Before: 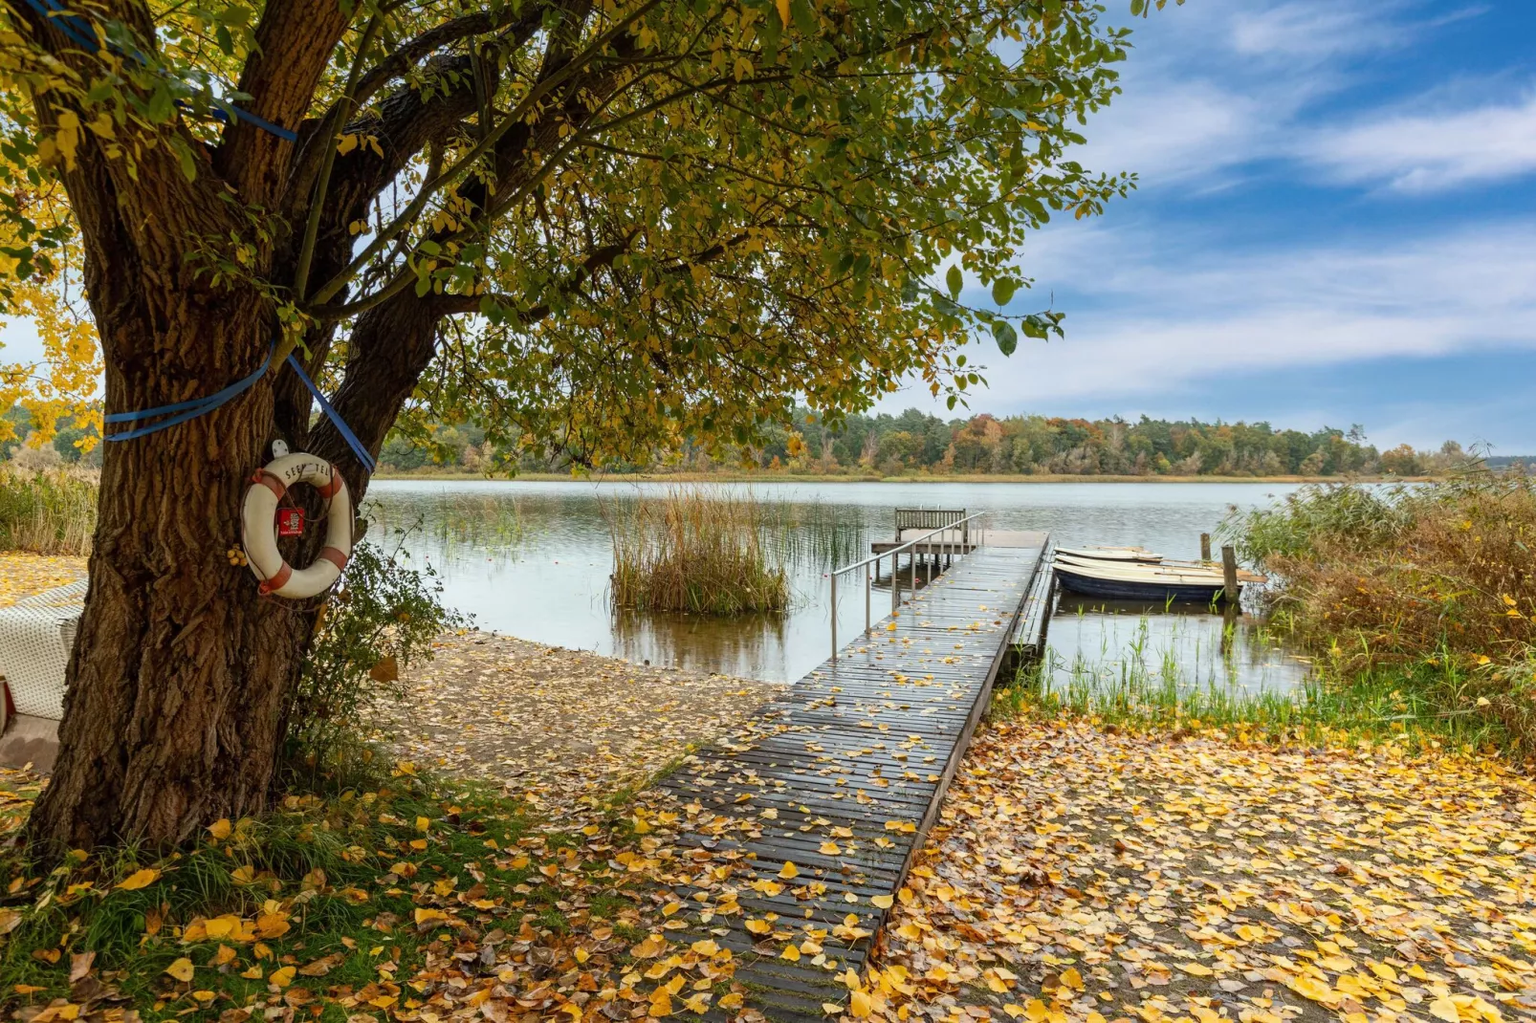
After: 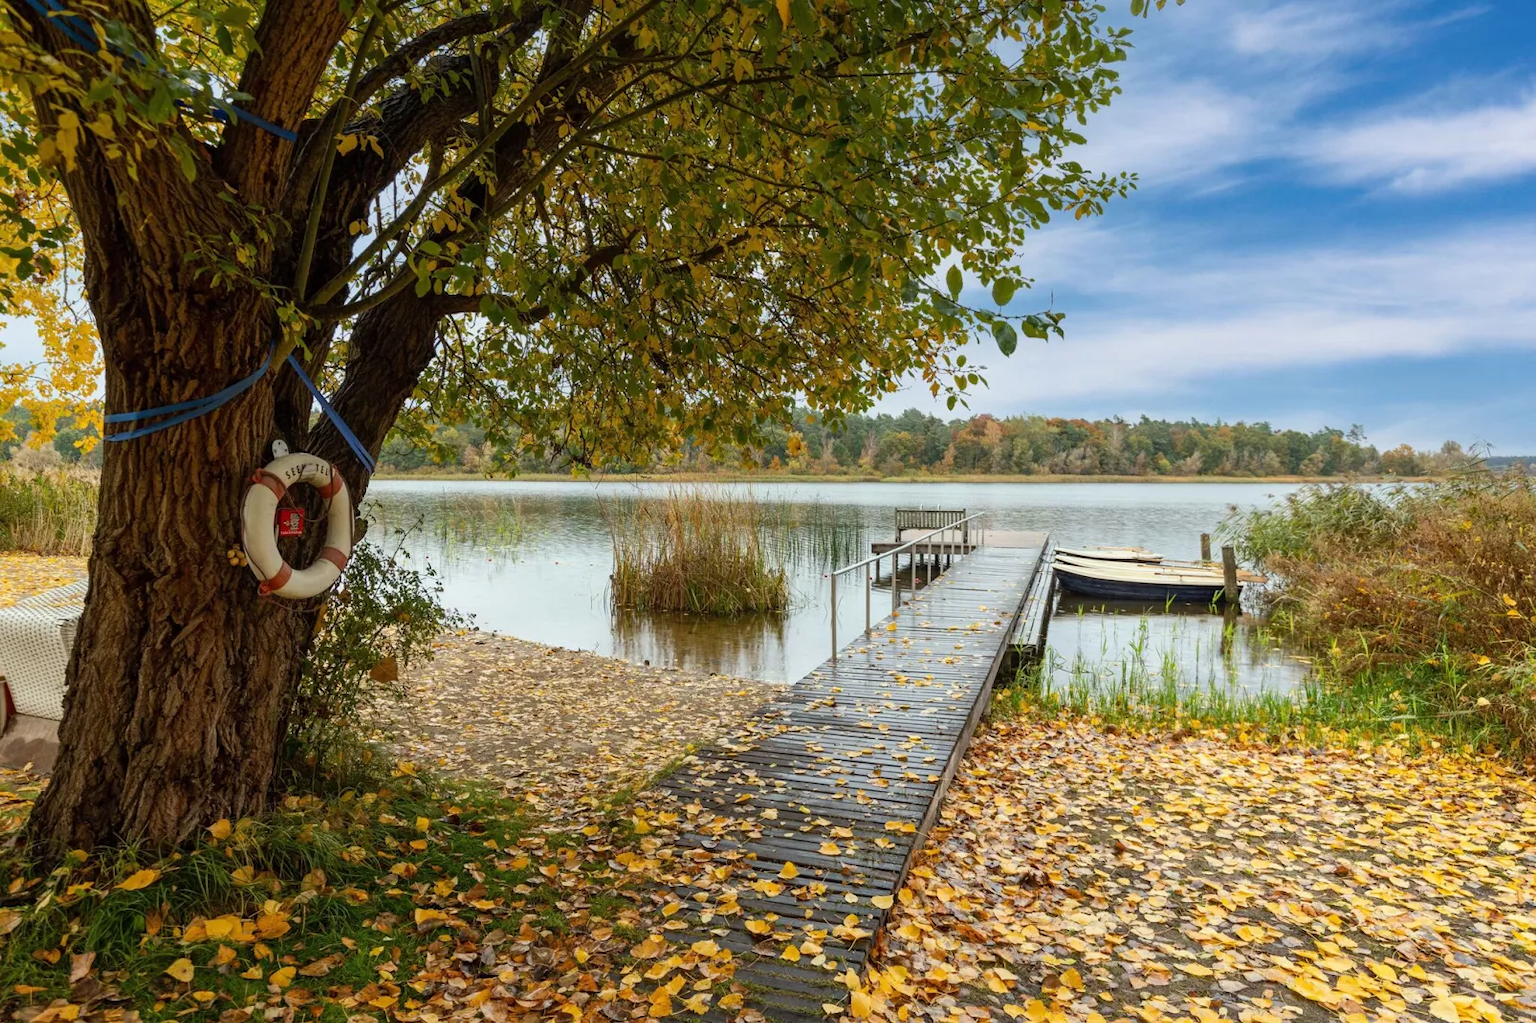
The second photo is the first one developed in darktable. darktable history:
levels: mode automatic, levels [0, 0.445, 1]
